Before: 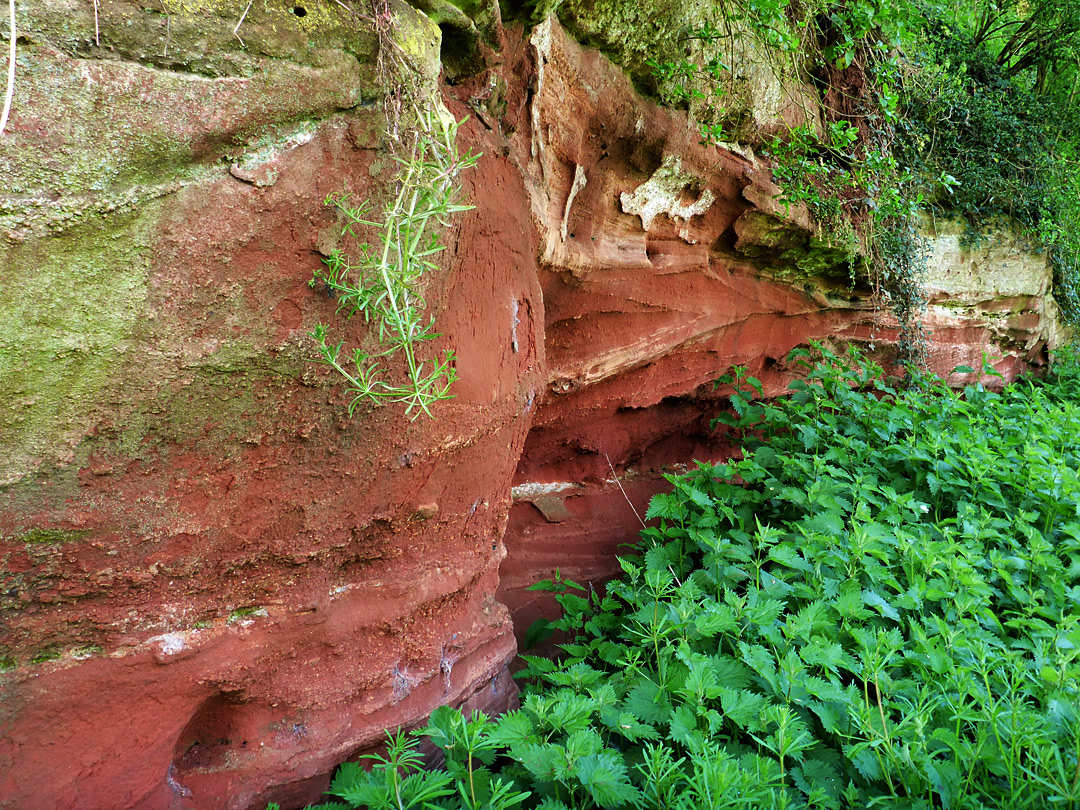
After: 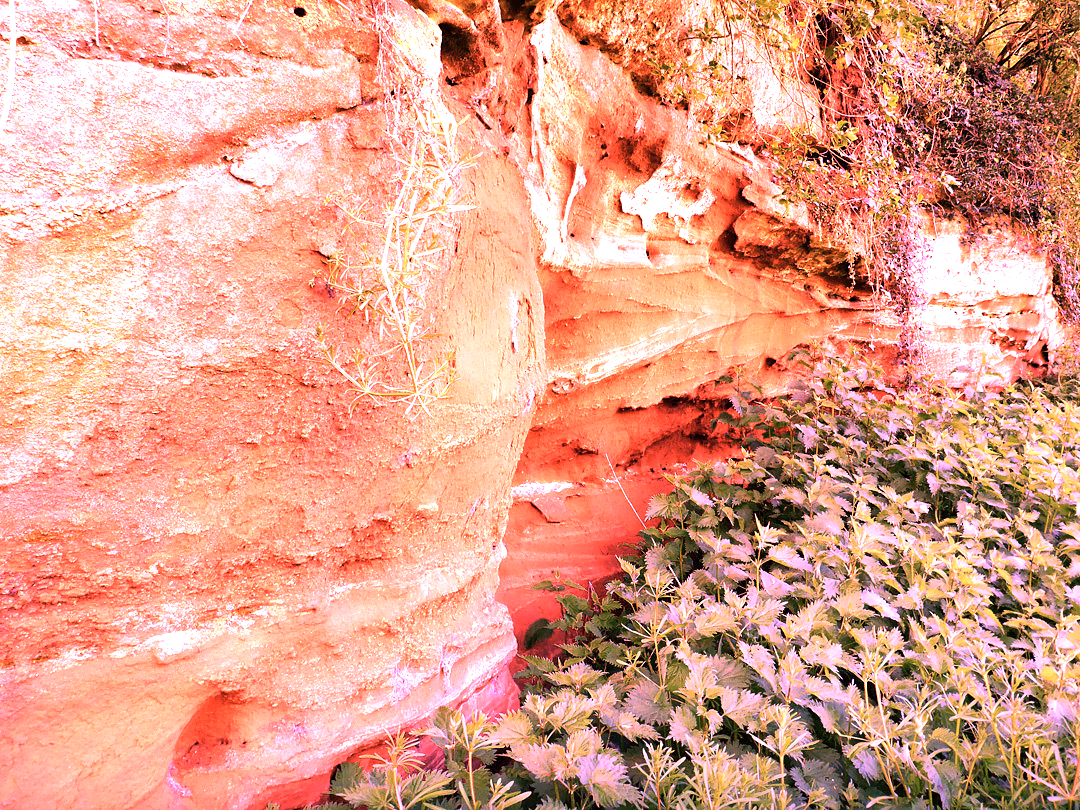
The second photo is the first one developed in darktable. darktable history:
color contrast: green-magenta contrast 0.84, blue-yellow contrast 0.86
white balance: red 4.26, blue 1.802
